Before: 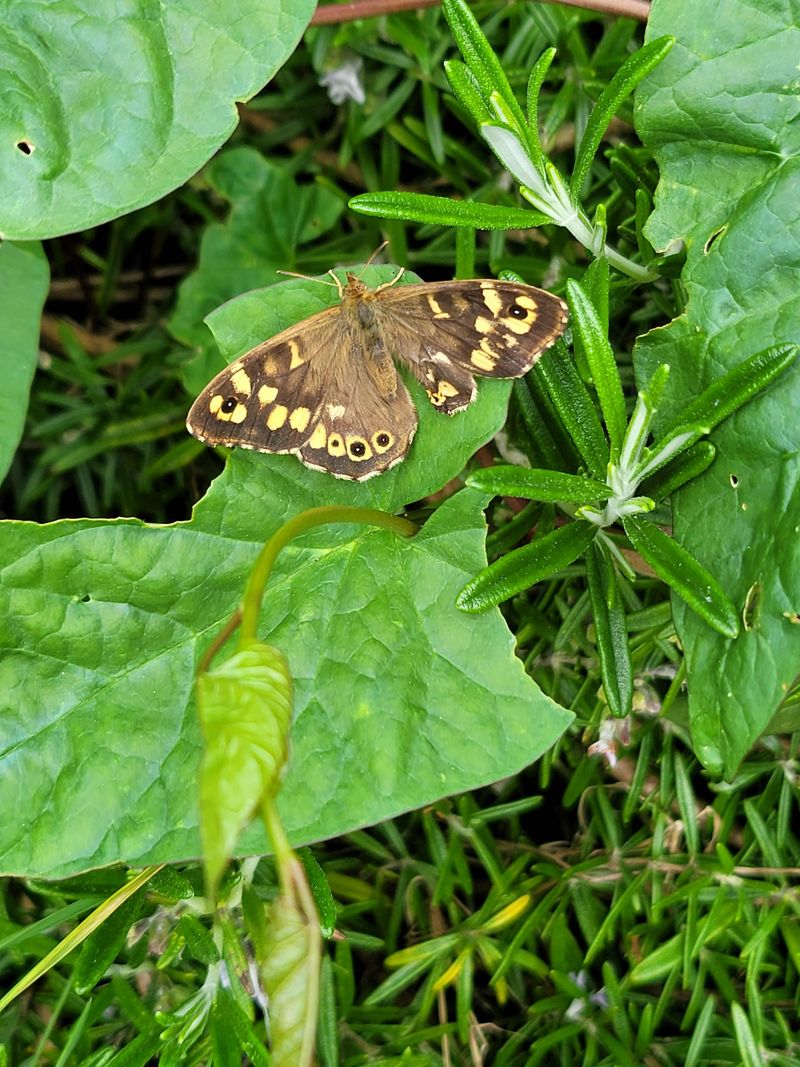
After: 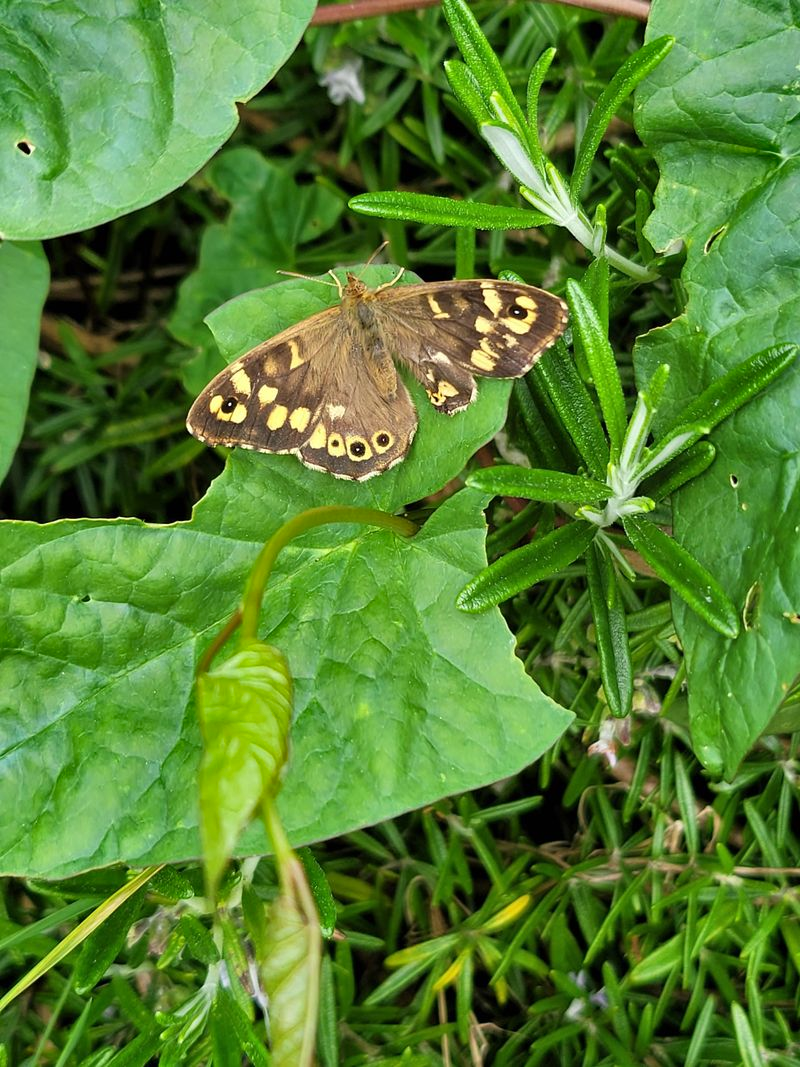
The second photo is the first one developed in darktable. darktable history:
shadows and highlights: shadows 20.77, highlights -81.05, soften with gaussian
